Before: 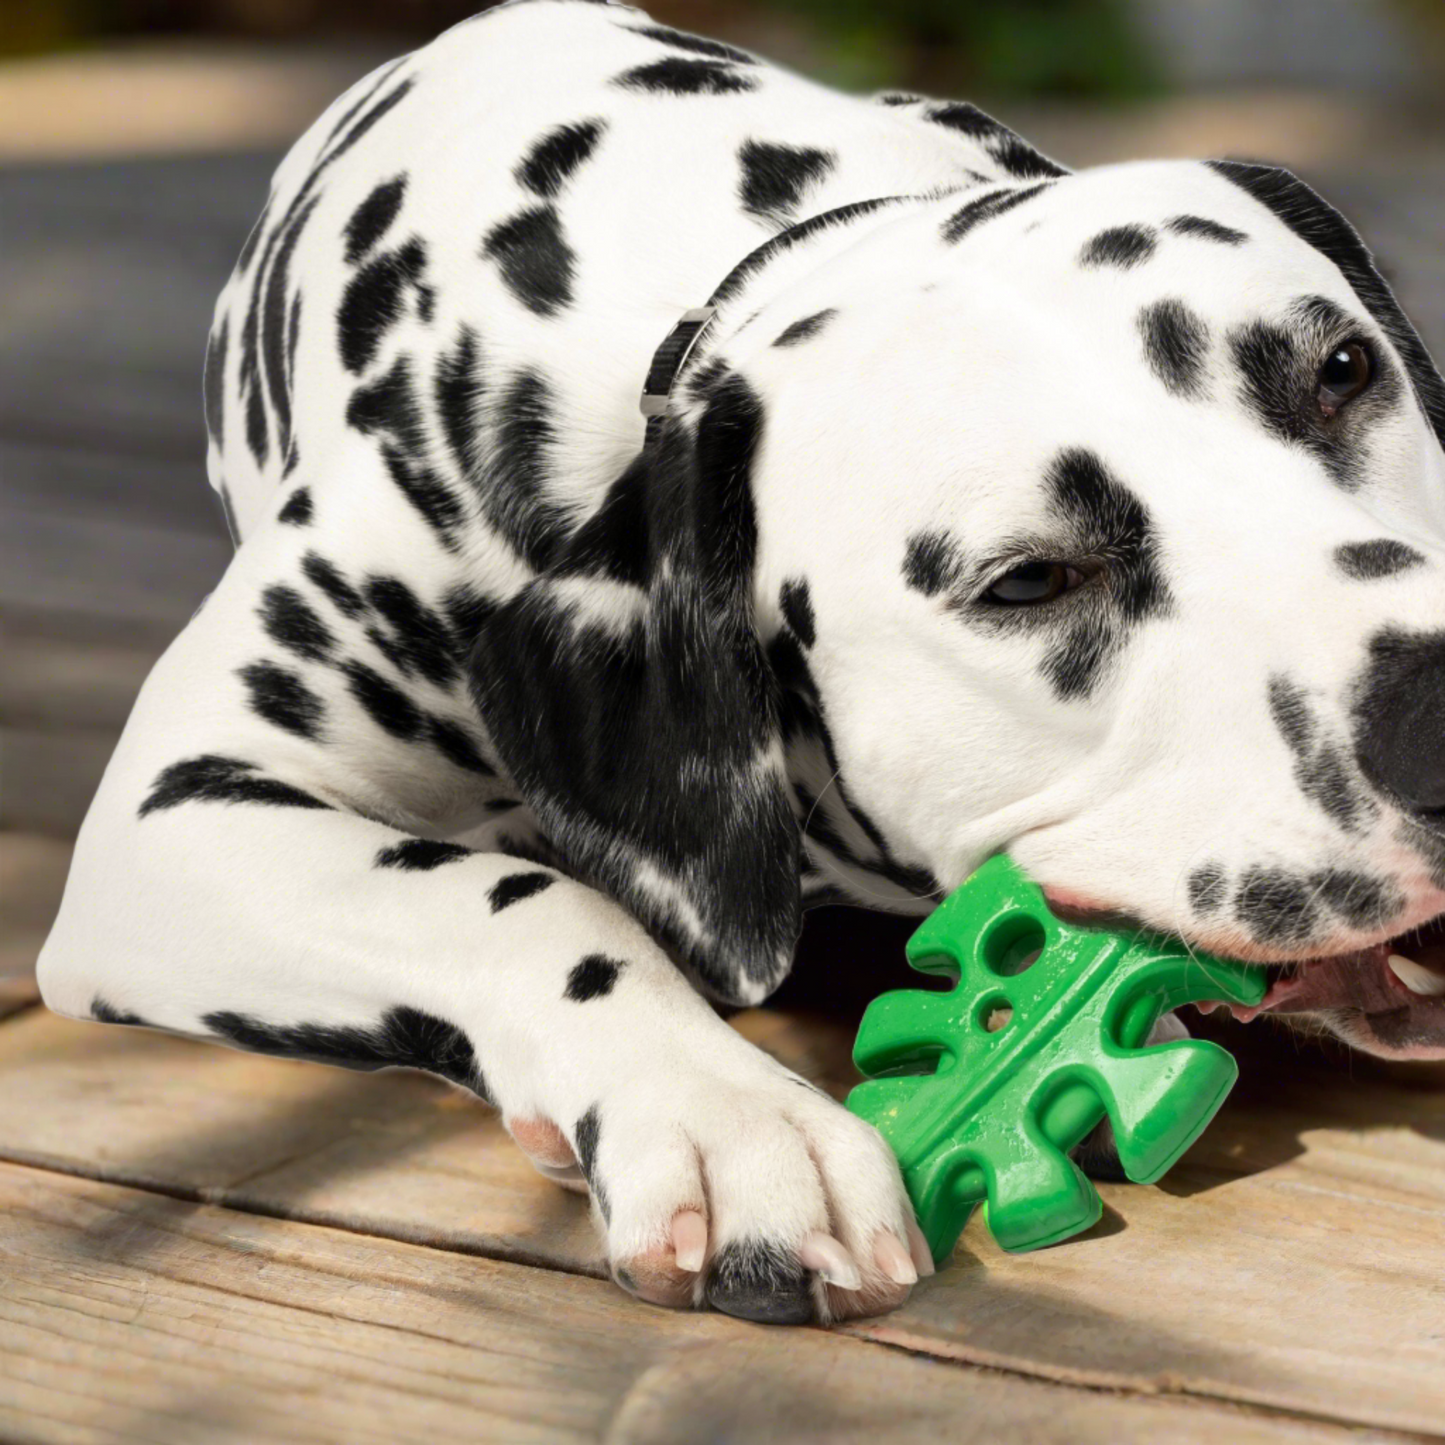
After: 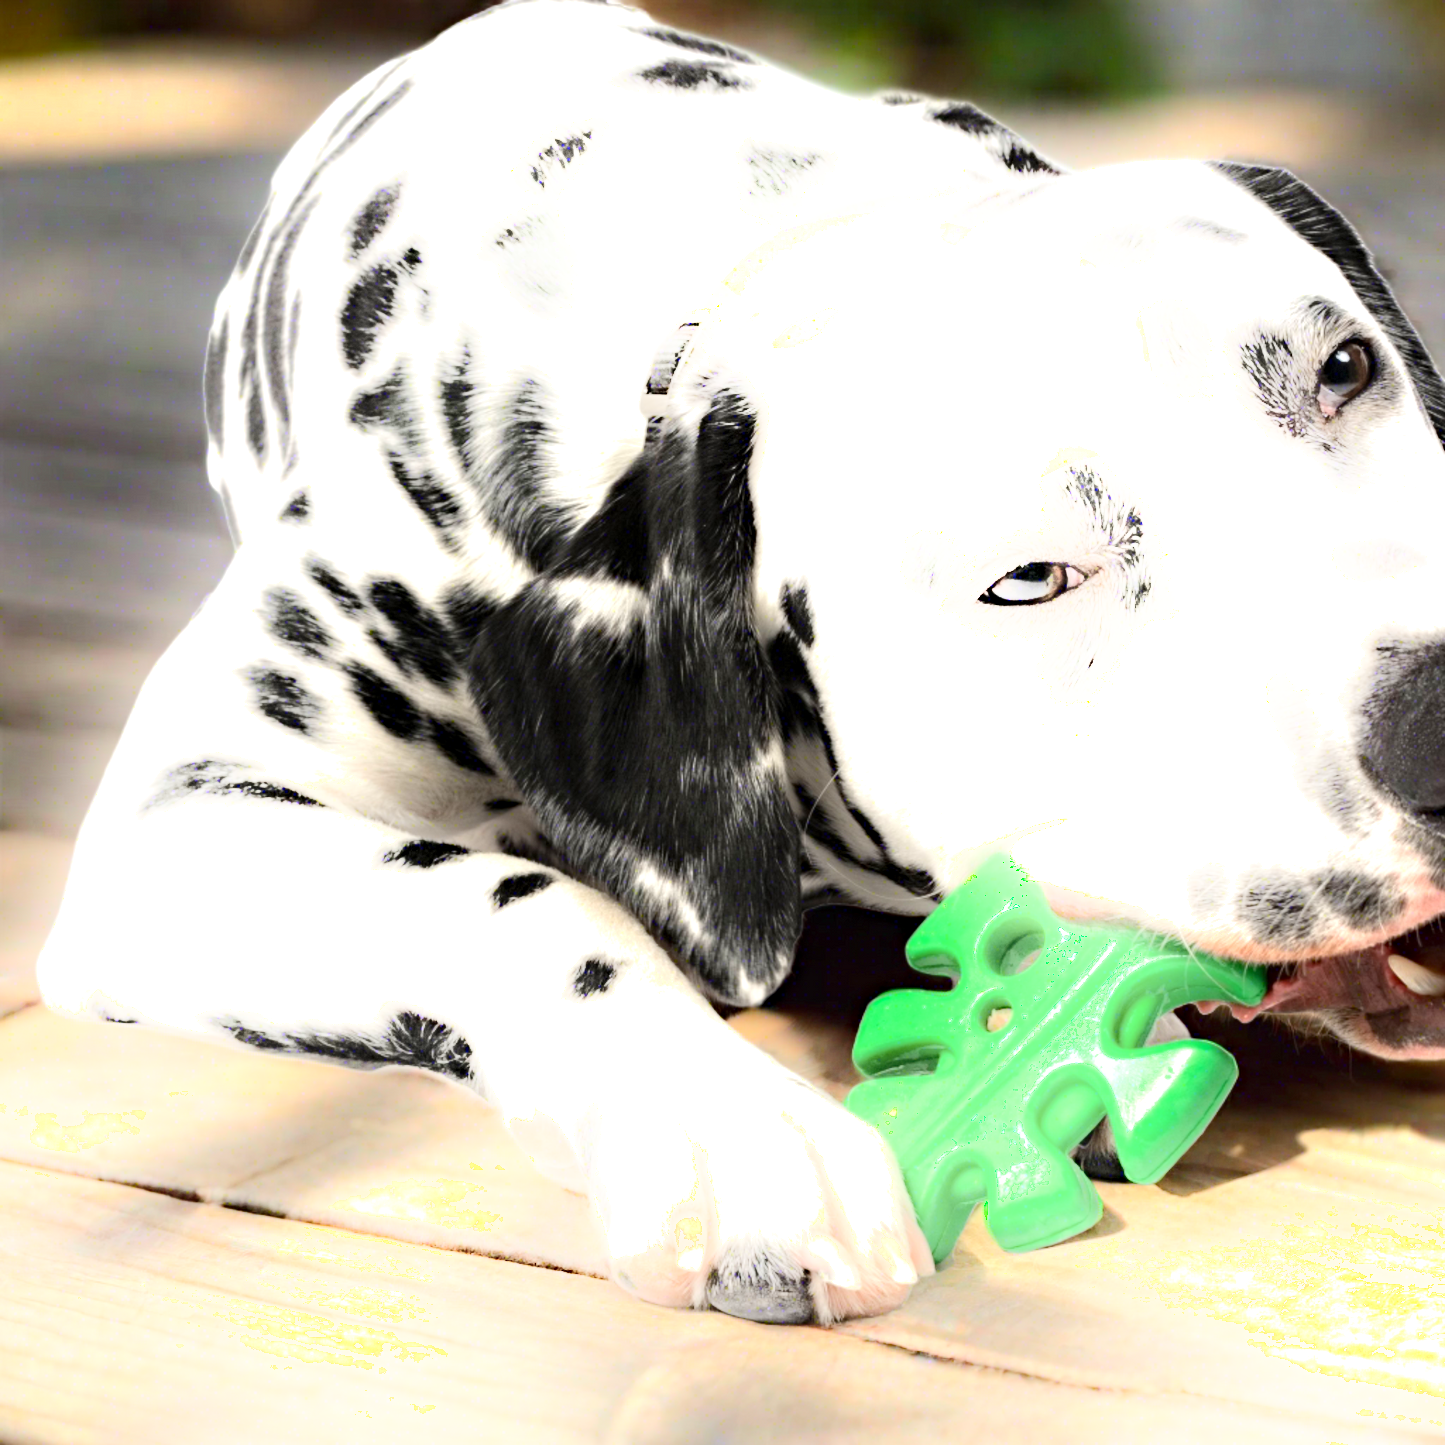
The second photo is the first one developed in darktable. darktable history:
tone equalizer: on, module defaults
exposure: exposure 0.999 EV, compensate highlight preservation false
shadows and highlights: shadows -21.3, highlights 100, soften with gaussian
haze removal: compatibility mode true, adaptive false
